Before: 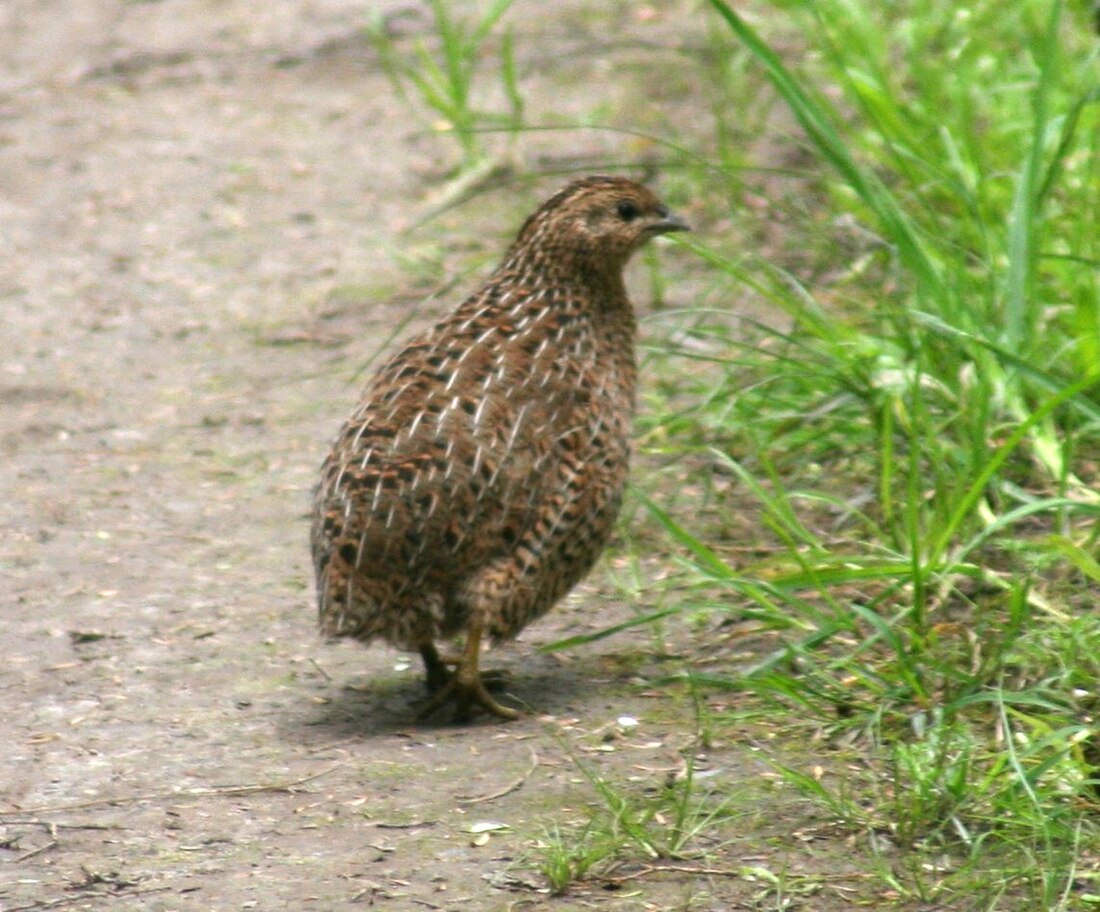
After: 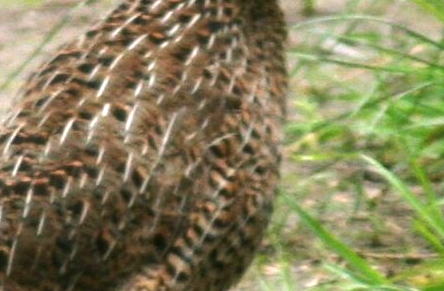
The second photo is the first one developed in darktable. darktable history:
crop: left 31.751%, top 32.172%, right 27.8%, bottom 35.83%
tone equalizer: -8 EV -0.417 EV, -7 EV -0.389 EV, -6 EV -0.333 EV, -5 EV -0.222 EV, -3 EV 0.222 EV, -2 EV 0.333 EV, -1 EV 0.389 EV, +0 EV 0.417 EV, edges refinement/feathering 500, mask exposure compensation -1.57 EV, preserve details no
